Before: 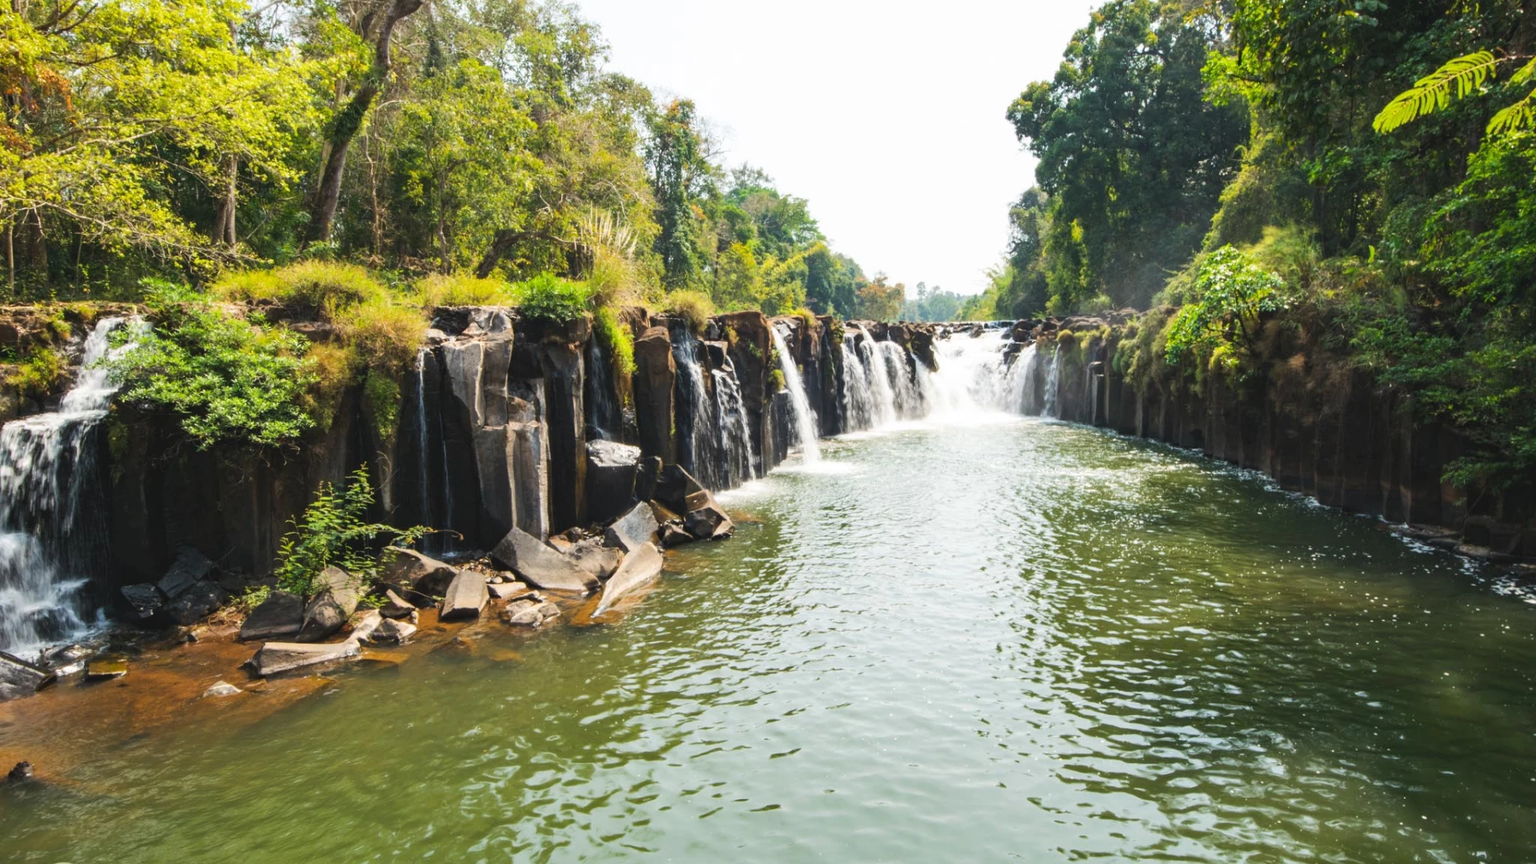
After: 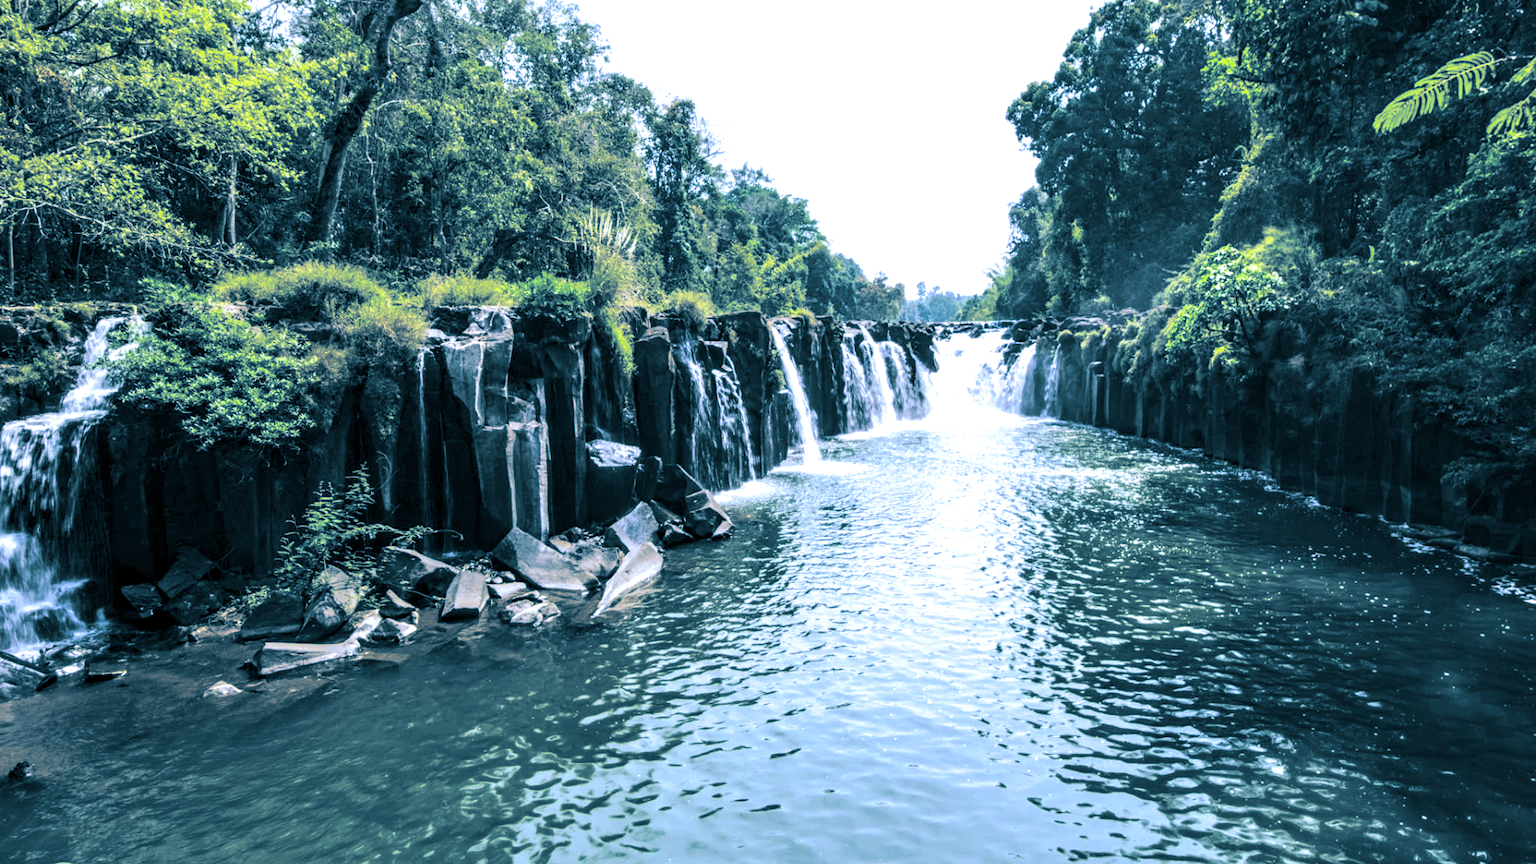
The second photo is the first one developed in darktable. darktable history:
color correction: saturation 1.11
local contrast: detail 150%
white balance: red 0.871, blue 1.249
split-toning: shadows › hue 212.4°, balance -70
color balance: mode lift, gamma, gain (sRGB), lift [1, 0.99, 1.01, 0.992], gamma [1, 1.037, 0.974, 0.963]
